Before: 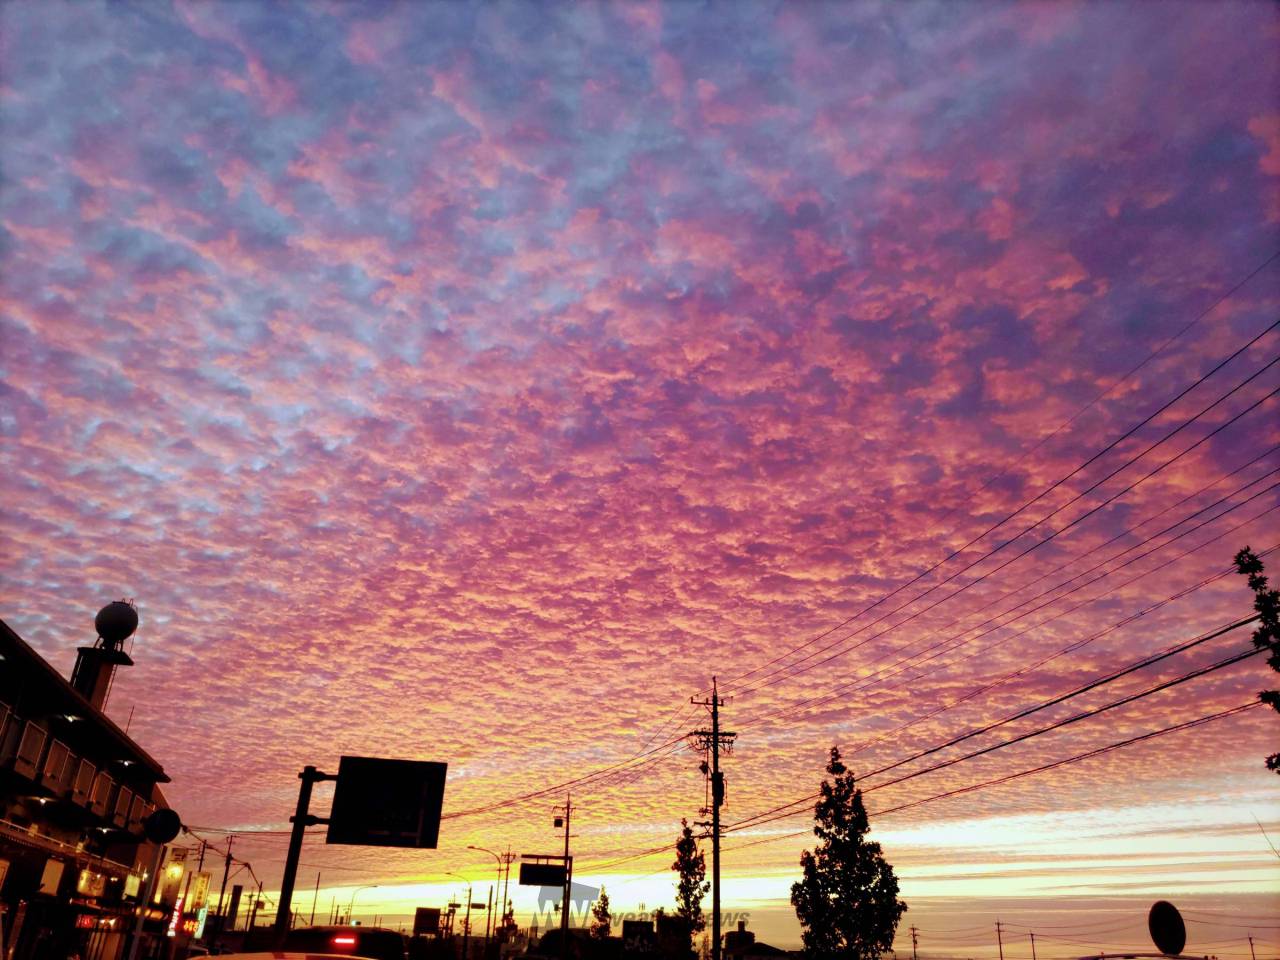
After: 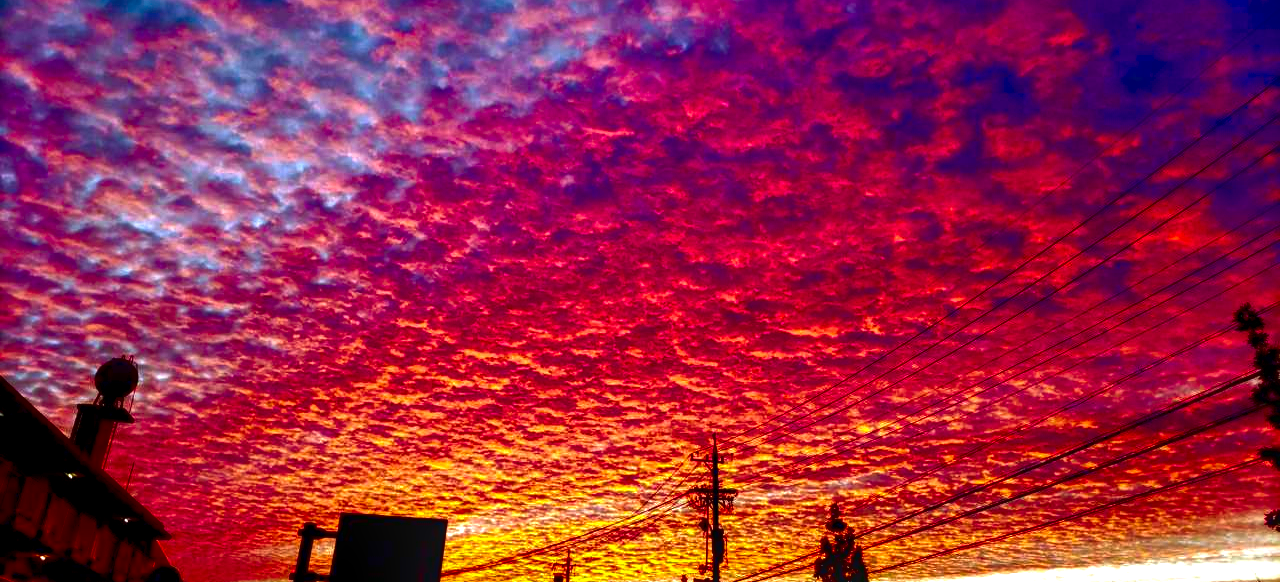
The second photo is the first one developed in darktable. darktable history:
local contrast: detail 130%
shadows and highlights: shadows 37.27, highlights -28.18, soften with gaussian
color correction: highlights b* 3
exposure: exposure 0.6 EV, compensate highlight preservation false
contrast brightness saturation: brightness -1, saturation 1
crop and rotate: top 25.357%, bottom 13.942%
